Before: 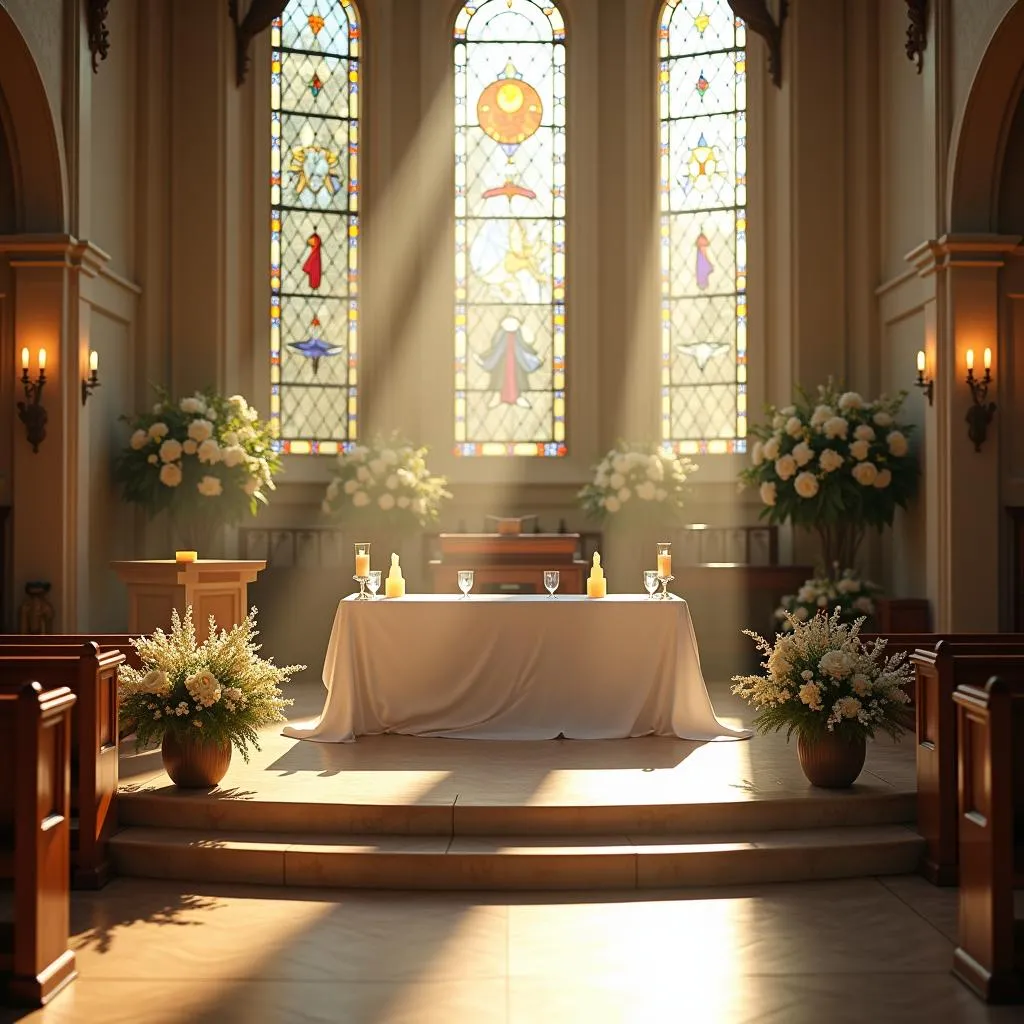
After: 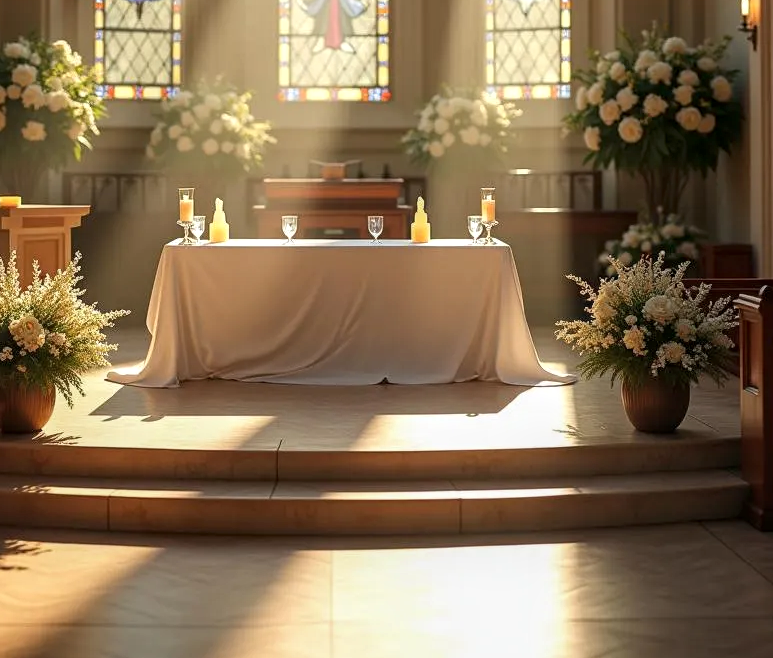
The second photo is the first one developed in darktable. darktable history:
crop and rotate: left 17.248%, top 34.687%, right 7.248%, bottom 1.054%
local contrast: on, module defaults
